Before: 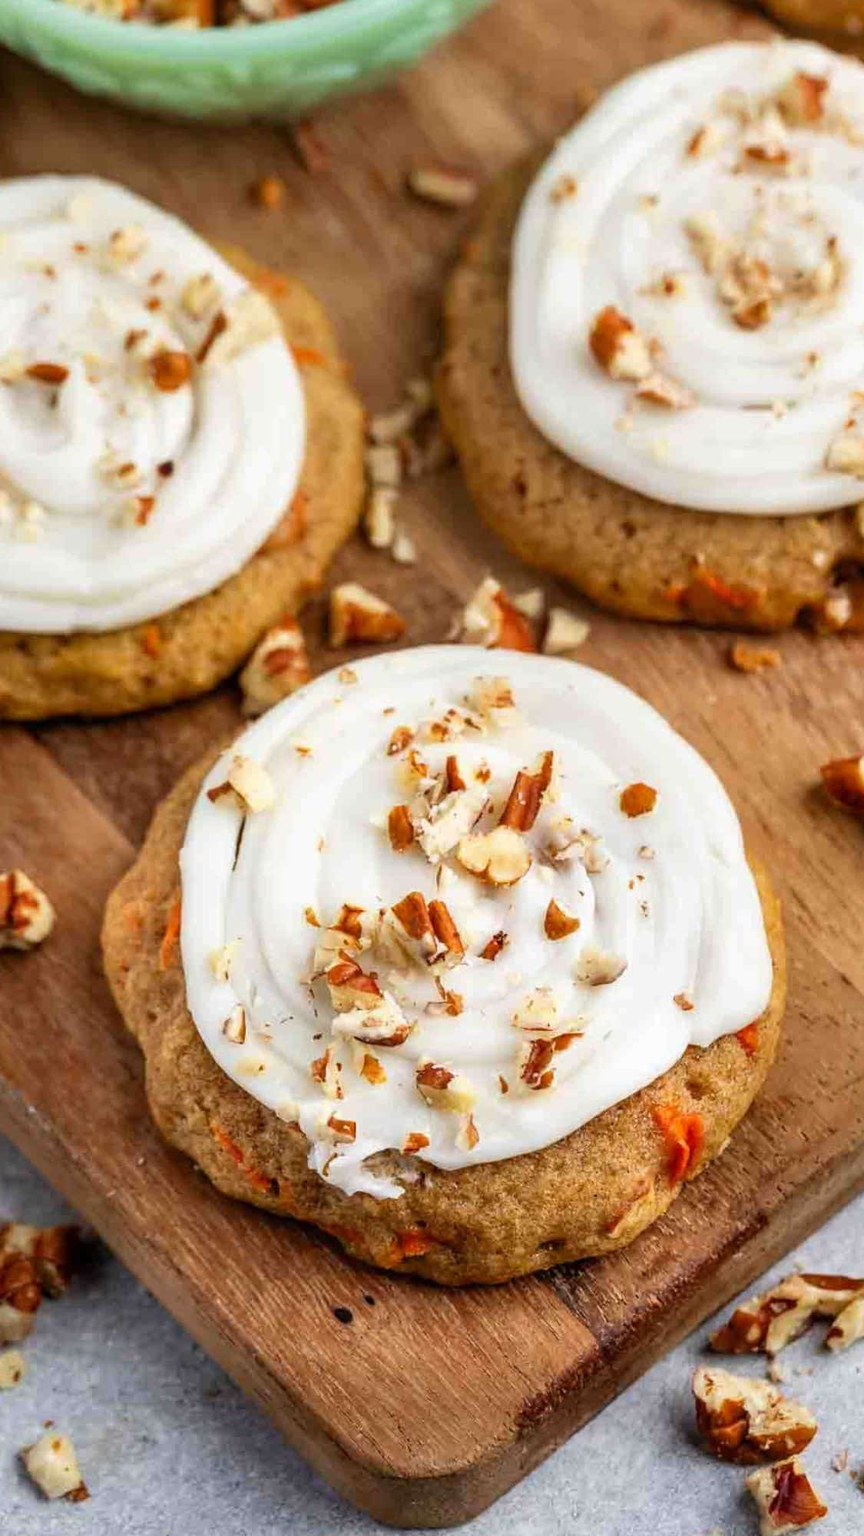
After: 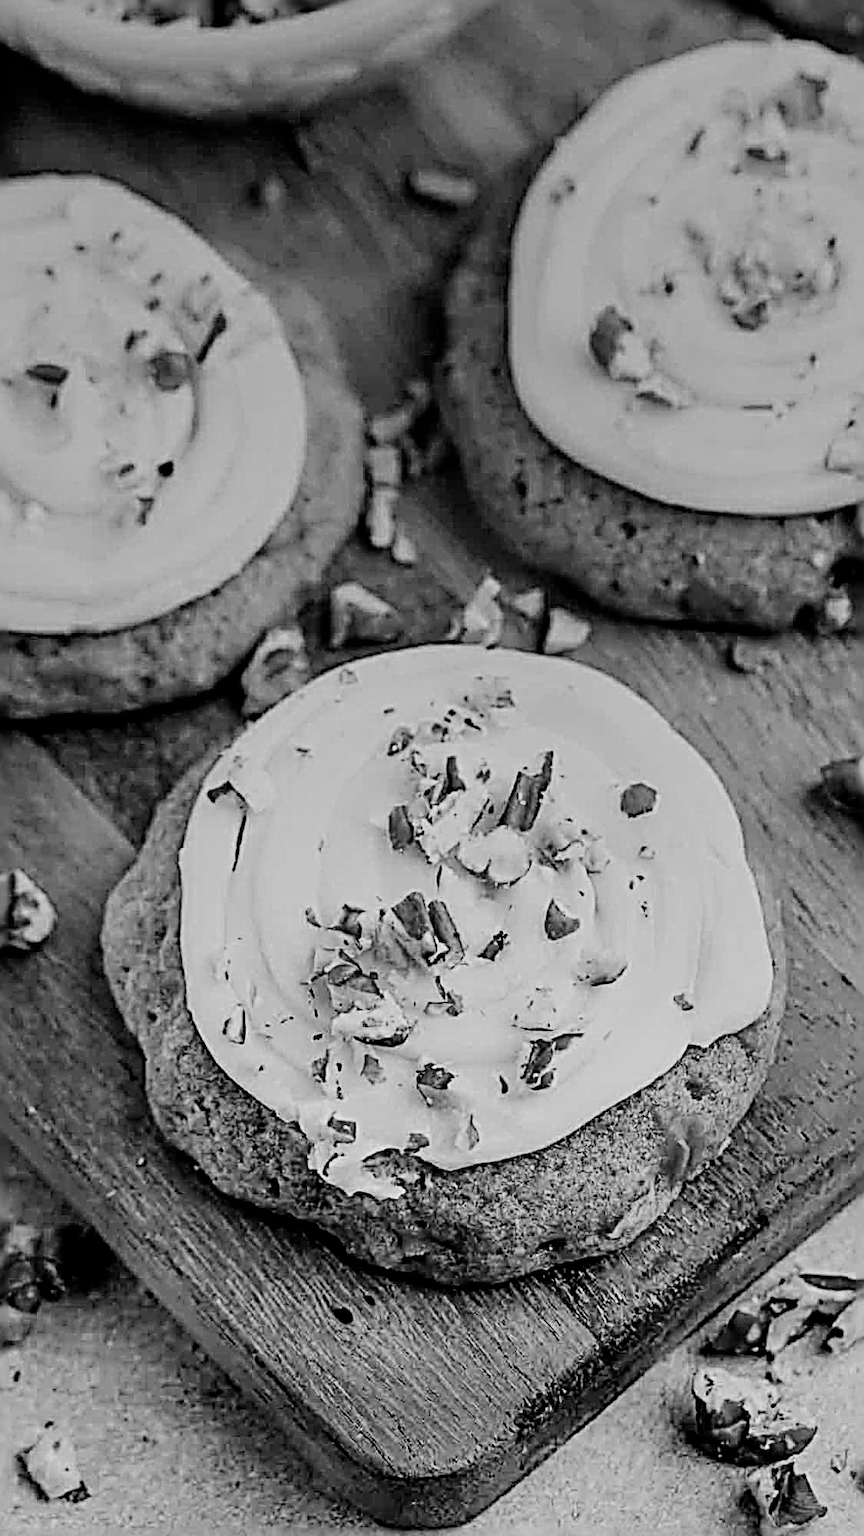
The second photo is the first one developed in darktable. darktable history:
sharpen: radius 4.001, amount 2
filmic rgb: black relative exposure -4.14 EV, white relative exposure 5.1 EV, hardness 2.11, contrast 1.165
monochrome: a -6.99, b 35.61, size 1.4
graduated density: hue 238.83°, saturation 50%
